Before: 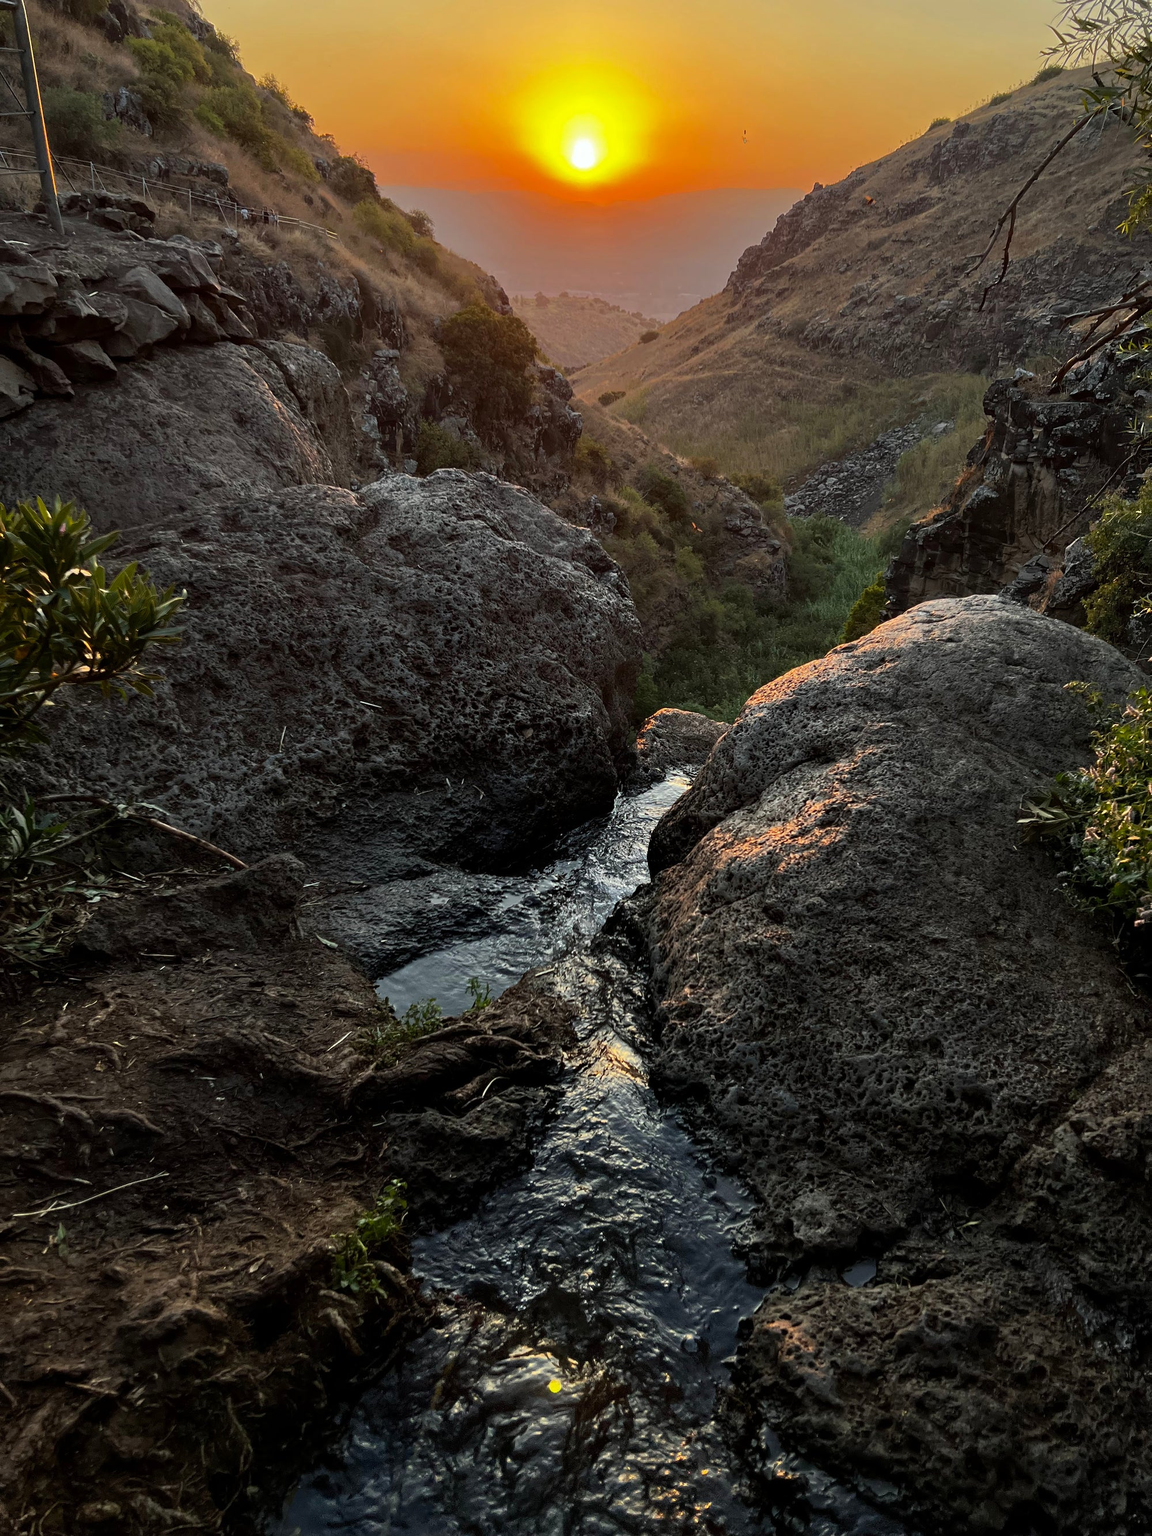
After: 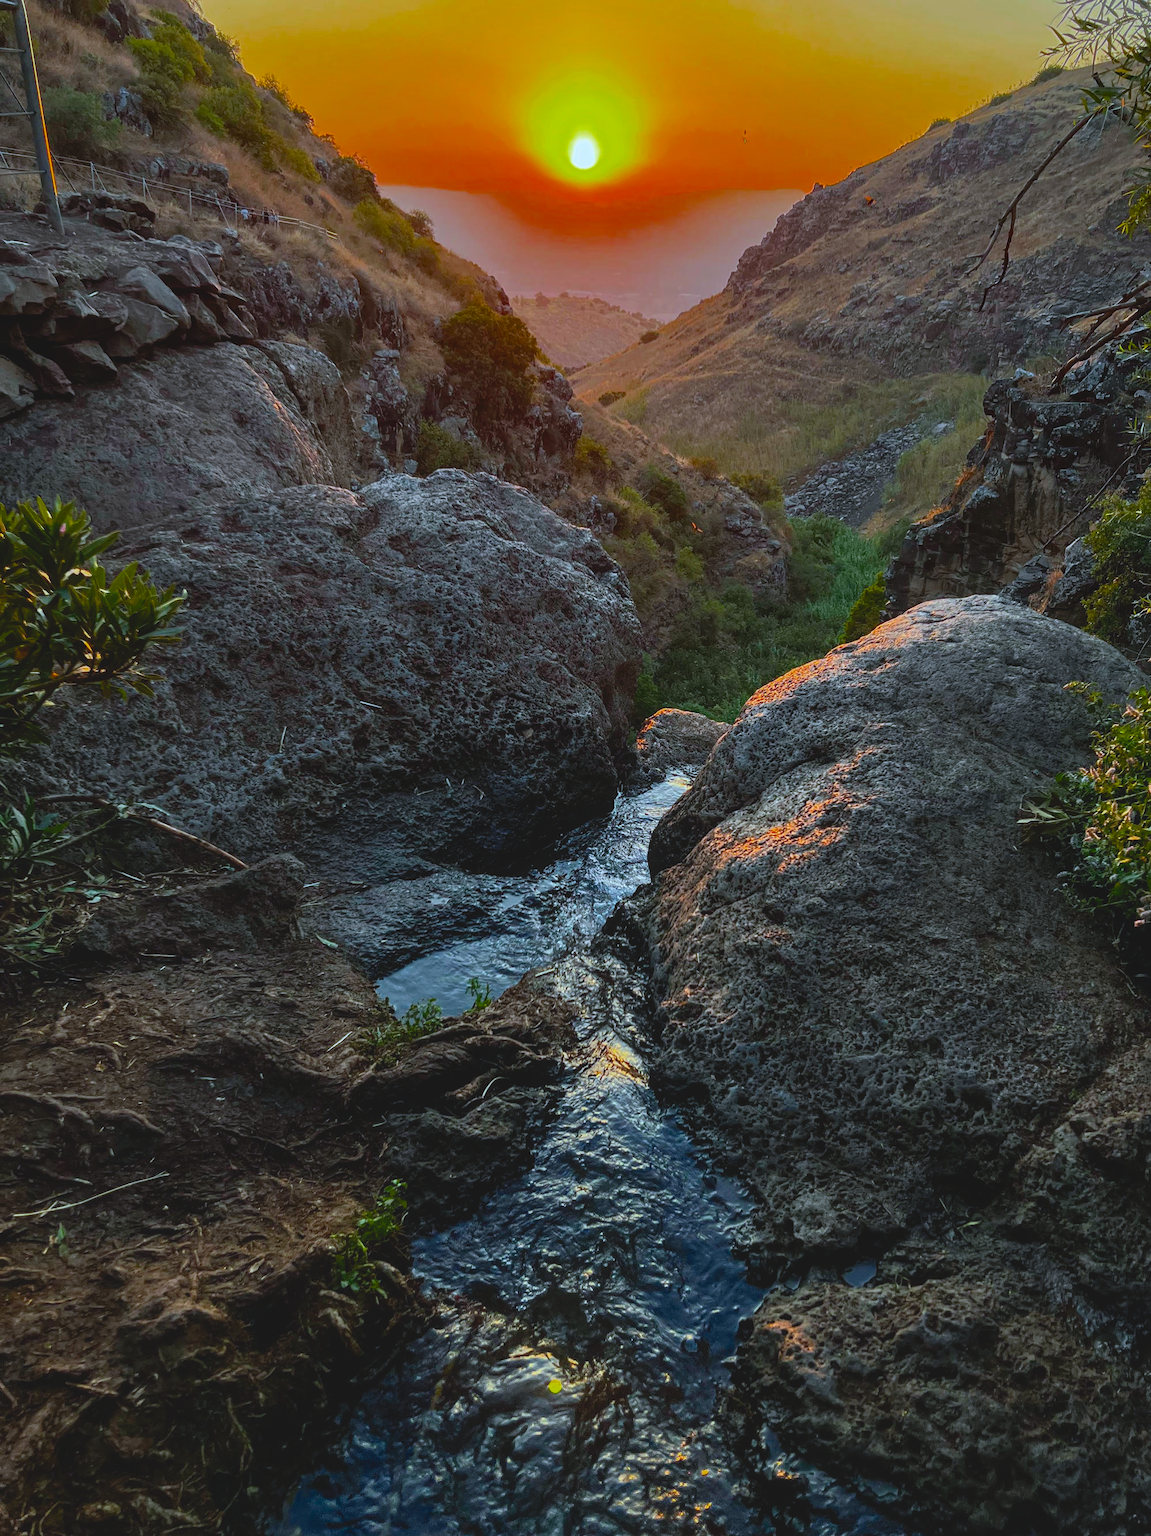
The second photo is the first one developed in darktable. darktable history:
color calibration: x 0.372, y 0.387, temperature 4285.09 K, saturation algorithm version 1 (2020)
local contrast: on, module defaults
contrast brightness saturation: contrast -0.2, saturation 0.185
color balance rgb: shadows lift › chroma 0.76%, shadows lift › hue 115.09°, perceptual saturation grading › global saturation 30.496%, saturation formula JzAzBz (2021)
